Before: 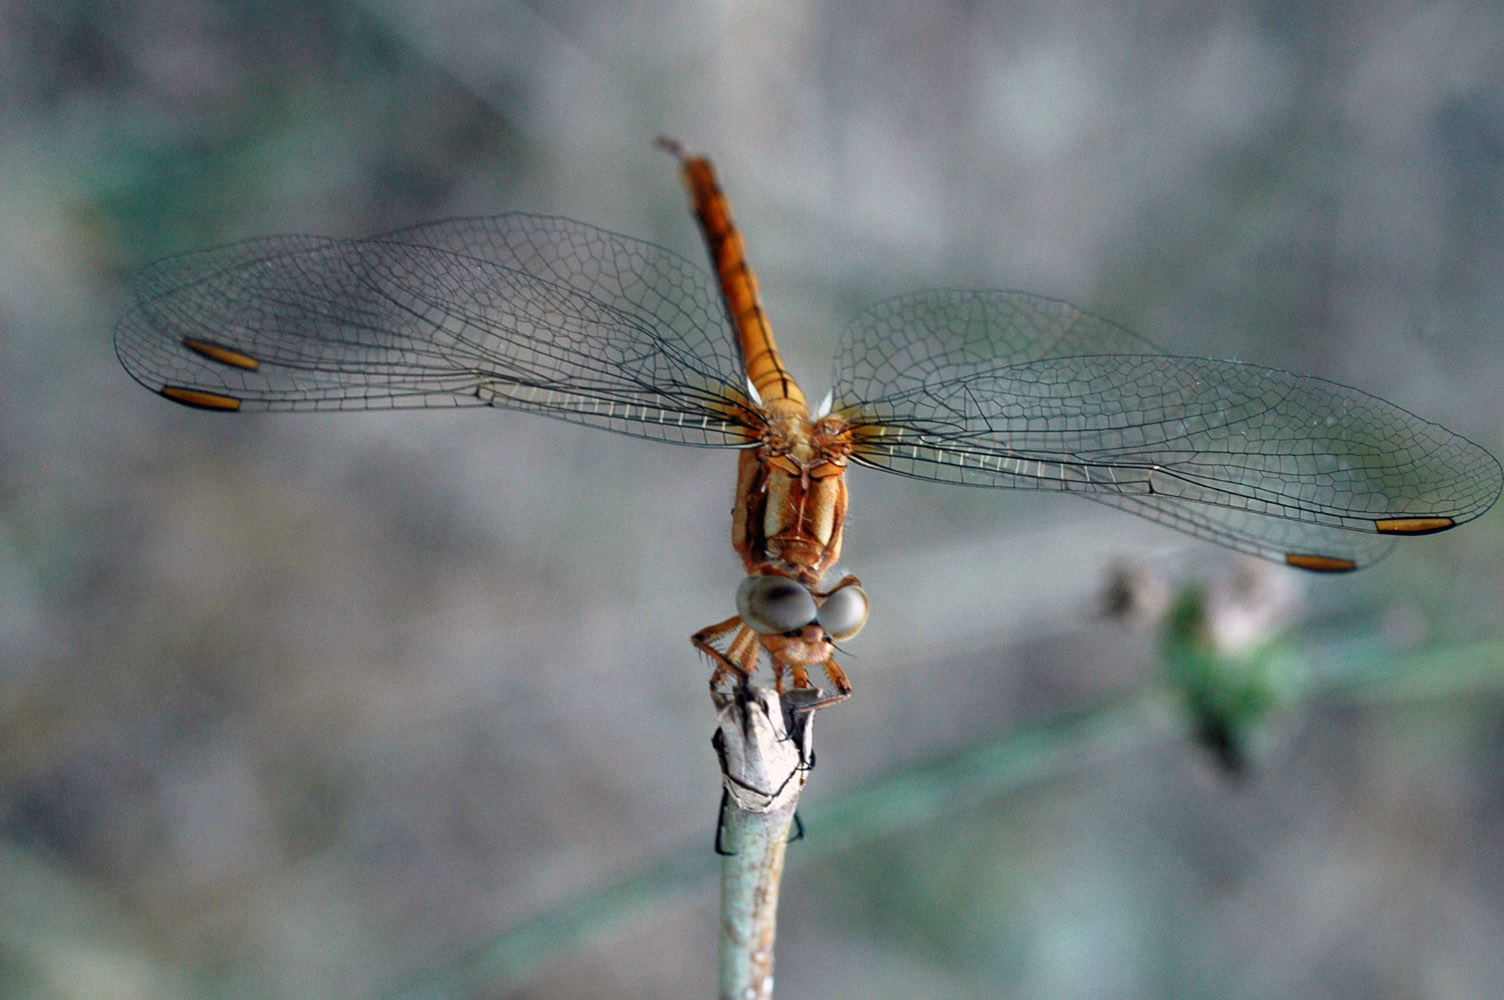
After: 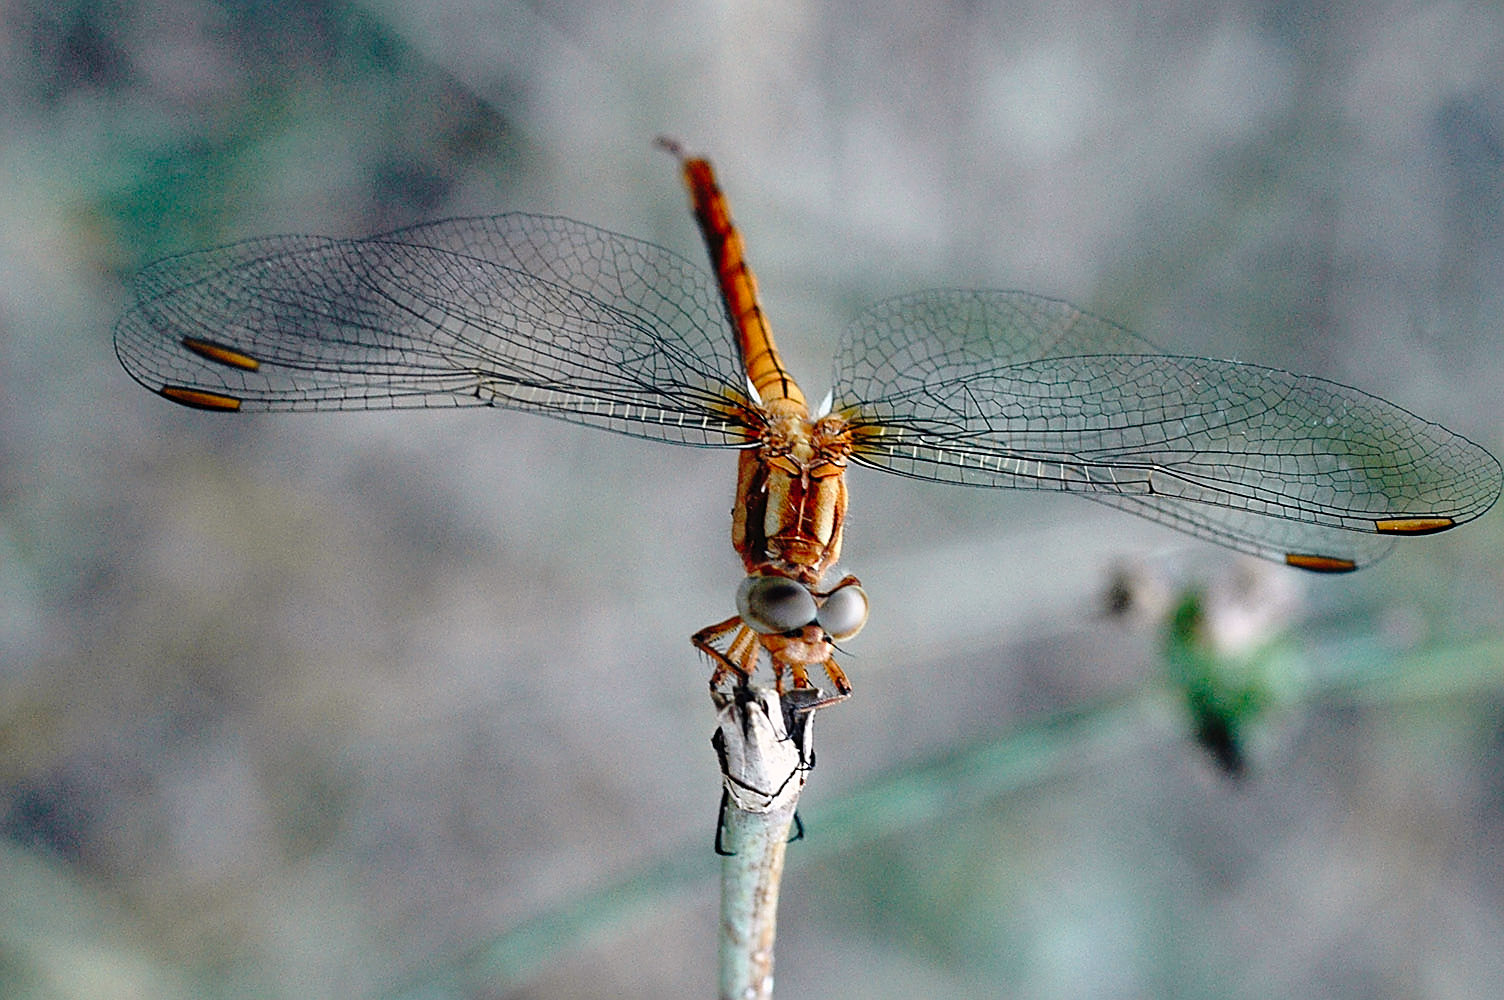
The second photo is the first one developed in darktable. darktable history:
tone curve: curves: ch0 [(0, 0) (0.003, 0.025) (0.011, 0.027) (0.025, 0.032) (0.044, 0.037) (0.069, 0.044) (0.1, 0.054) (0.136, 0.084) (0.177, 0.128) (0.224, 0.196) (0.277, 0.281) (0.335, 0.376) (0.399, 0.461) (0.468, 0.534) (0.543, 0.613) (0.623, 0.692) (0.709, 0.77) (0.801, 0.849) (0.898, 0.934) (1, 1)], preserve colors none
sharpen: radius 1.387, amount 1.24, threshold 0.657
